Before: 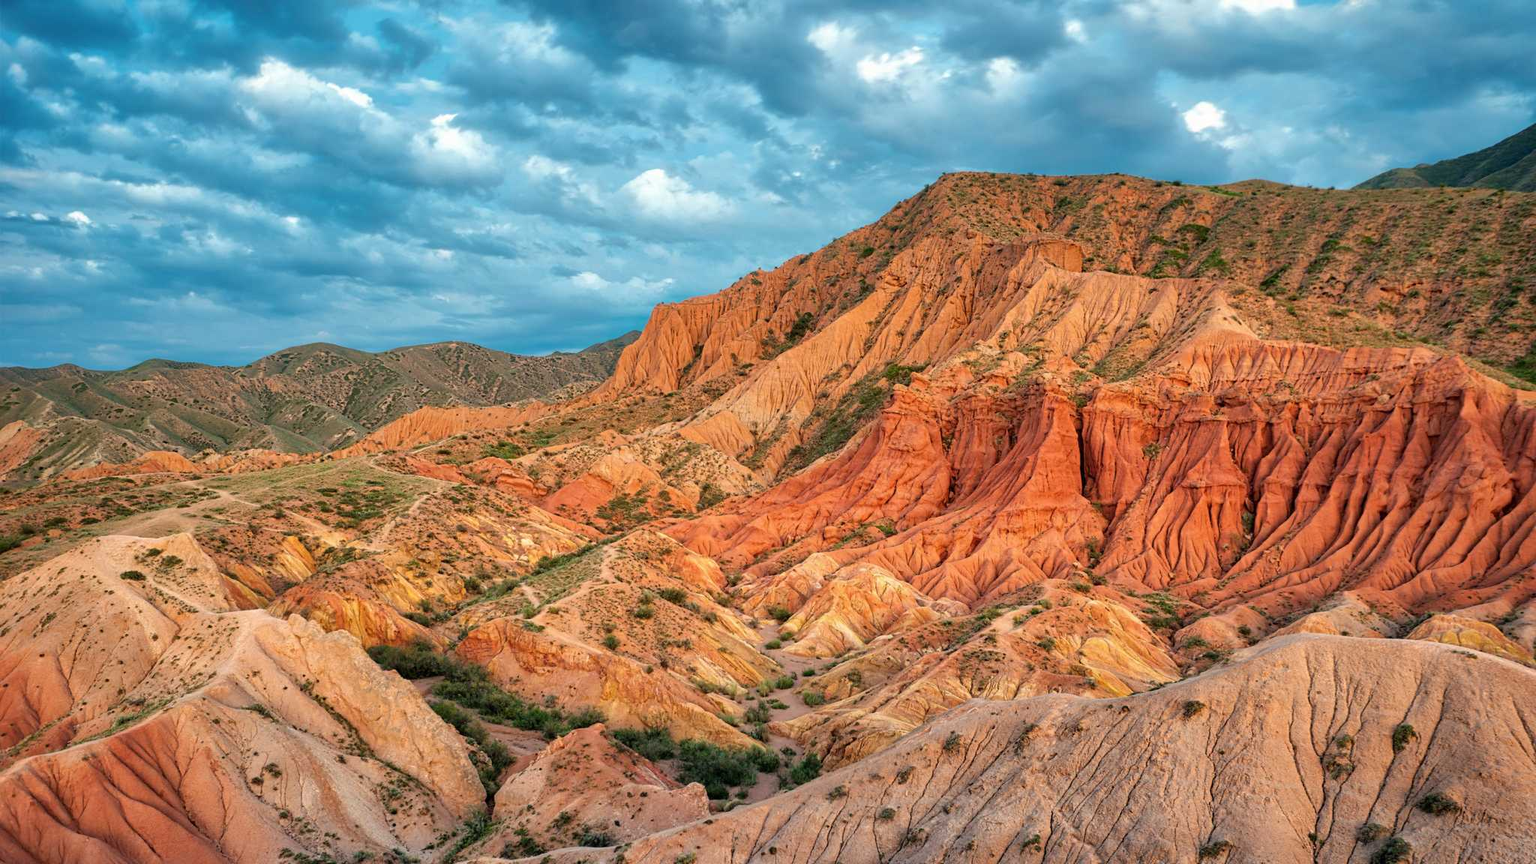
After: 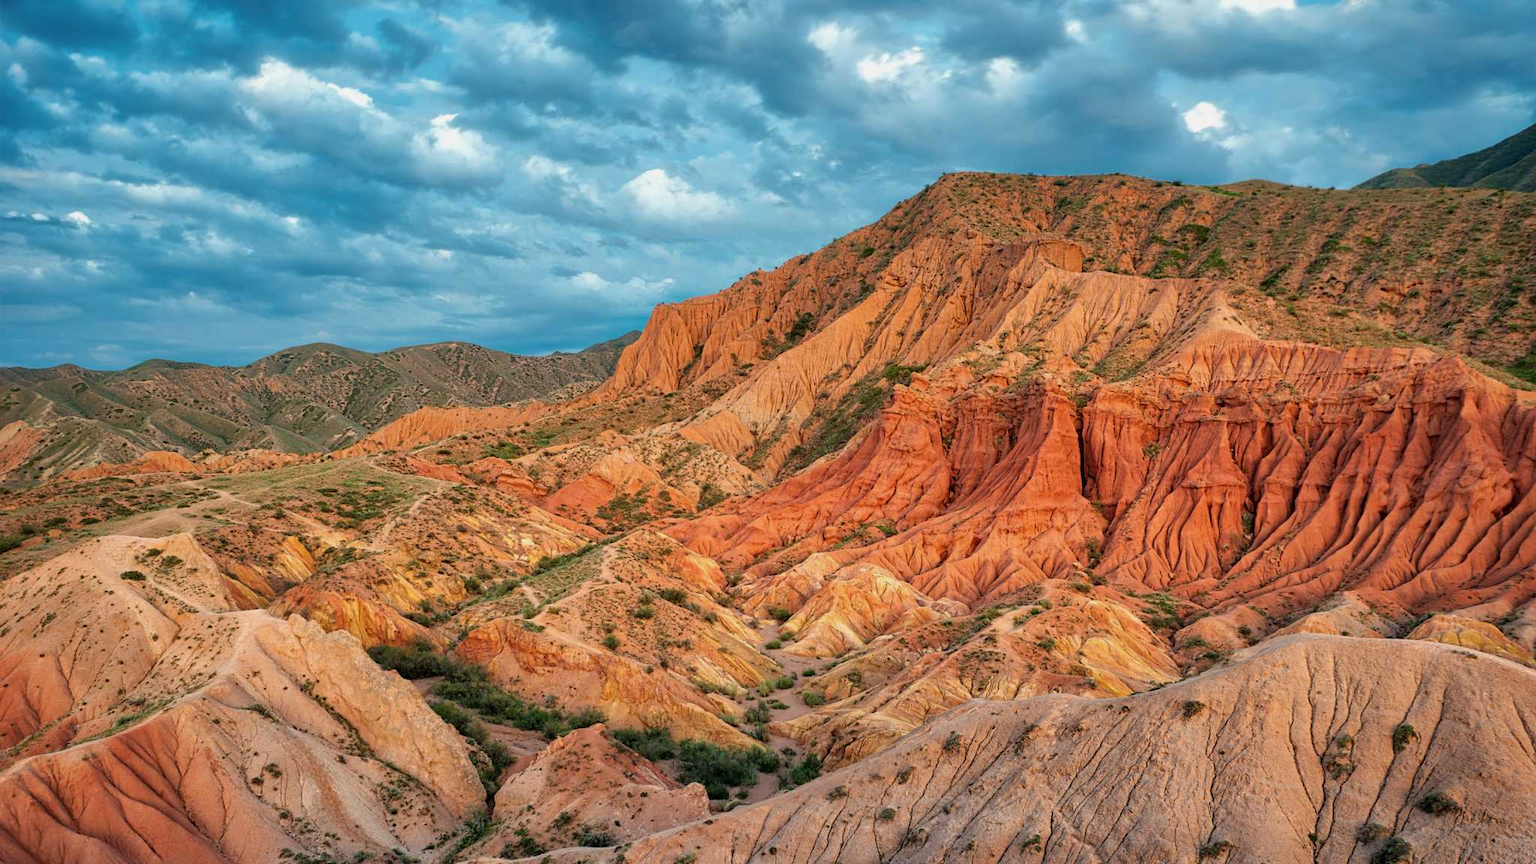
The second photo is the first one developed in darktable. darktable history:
exposure: exposure -0.154 EV, compensate exposure bias true, compensate highlight preservation false
